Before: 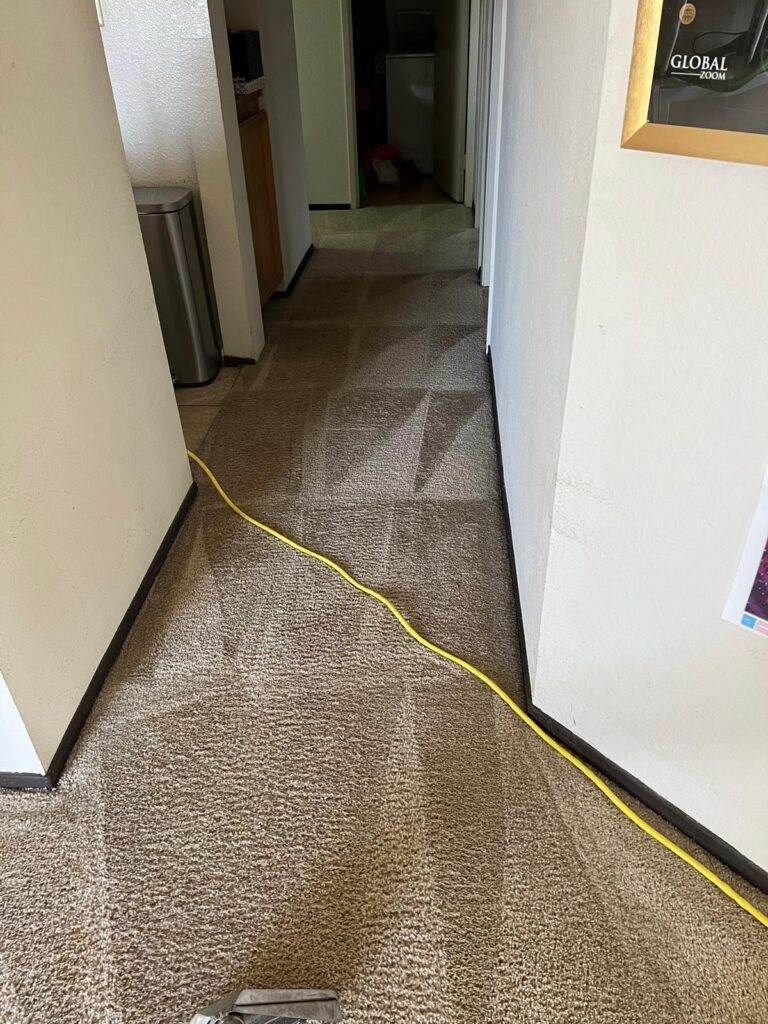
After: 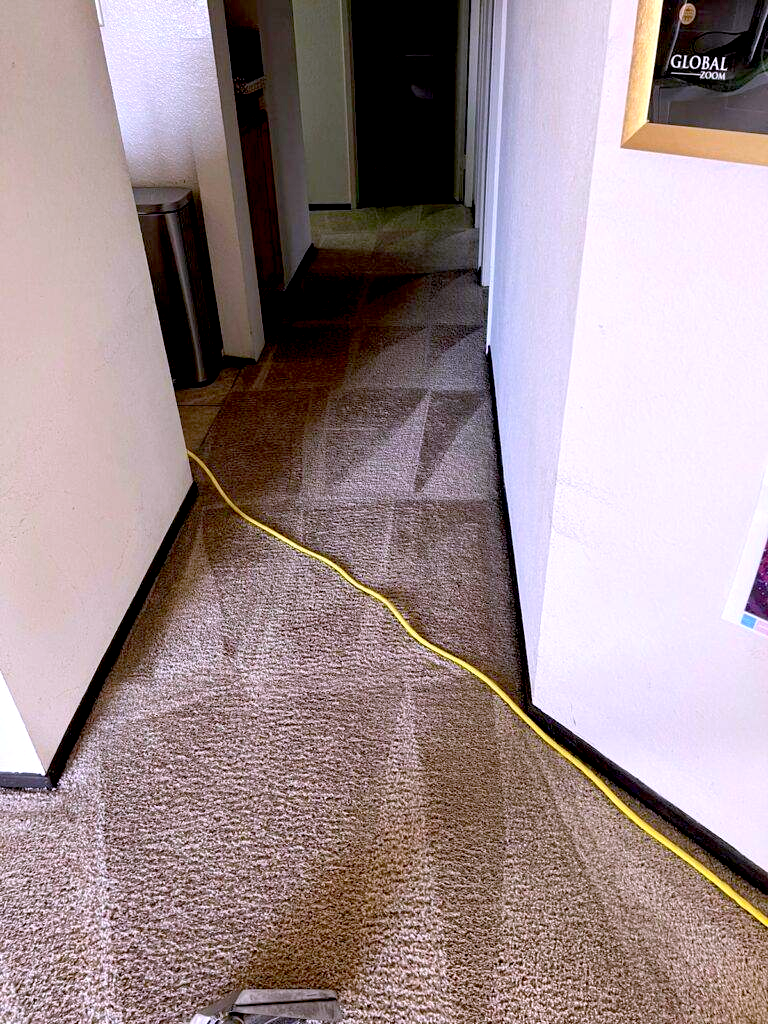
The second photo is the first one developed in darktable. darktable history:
white balance: red 1.042, blue 1.17
exposure: black level correction 0.025, exposure 0.182 EV, compensate highlight preservation false
